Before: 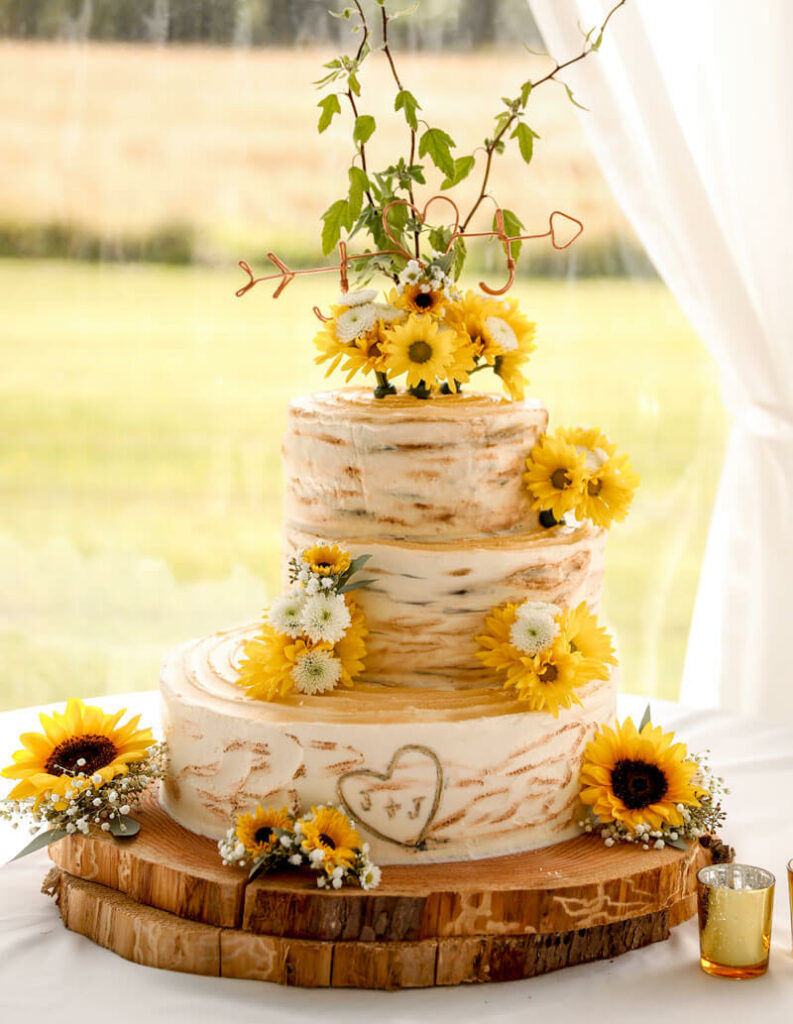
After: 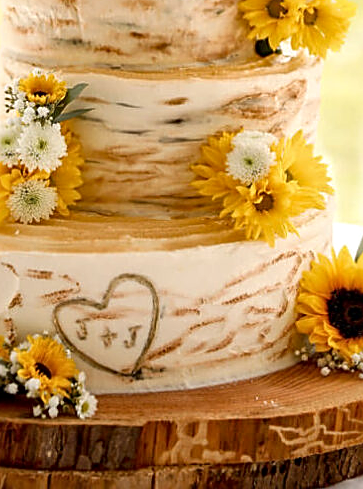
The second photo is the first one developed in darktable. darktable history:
sharpen: amount 0.559
crop: left 35.938%, top 46.022%, right 18.184%, bottom 6.152%
local contrast: mode bilateral grid, contrast 20, coarseness 50, detail 132%, midtone range 0.2
